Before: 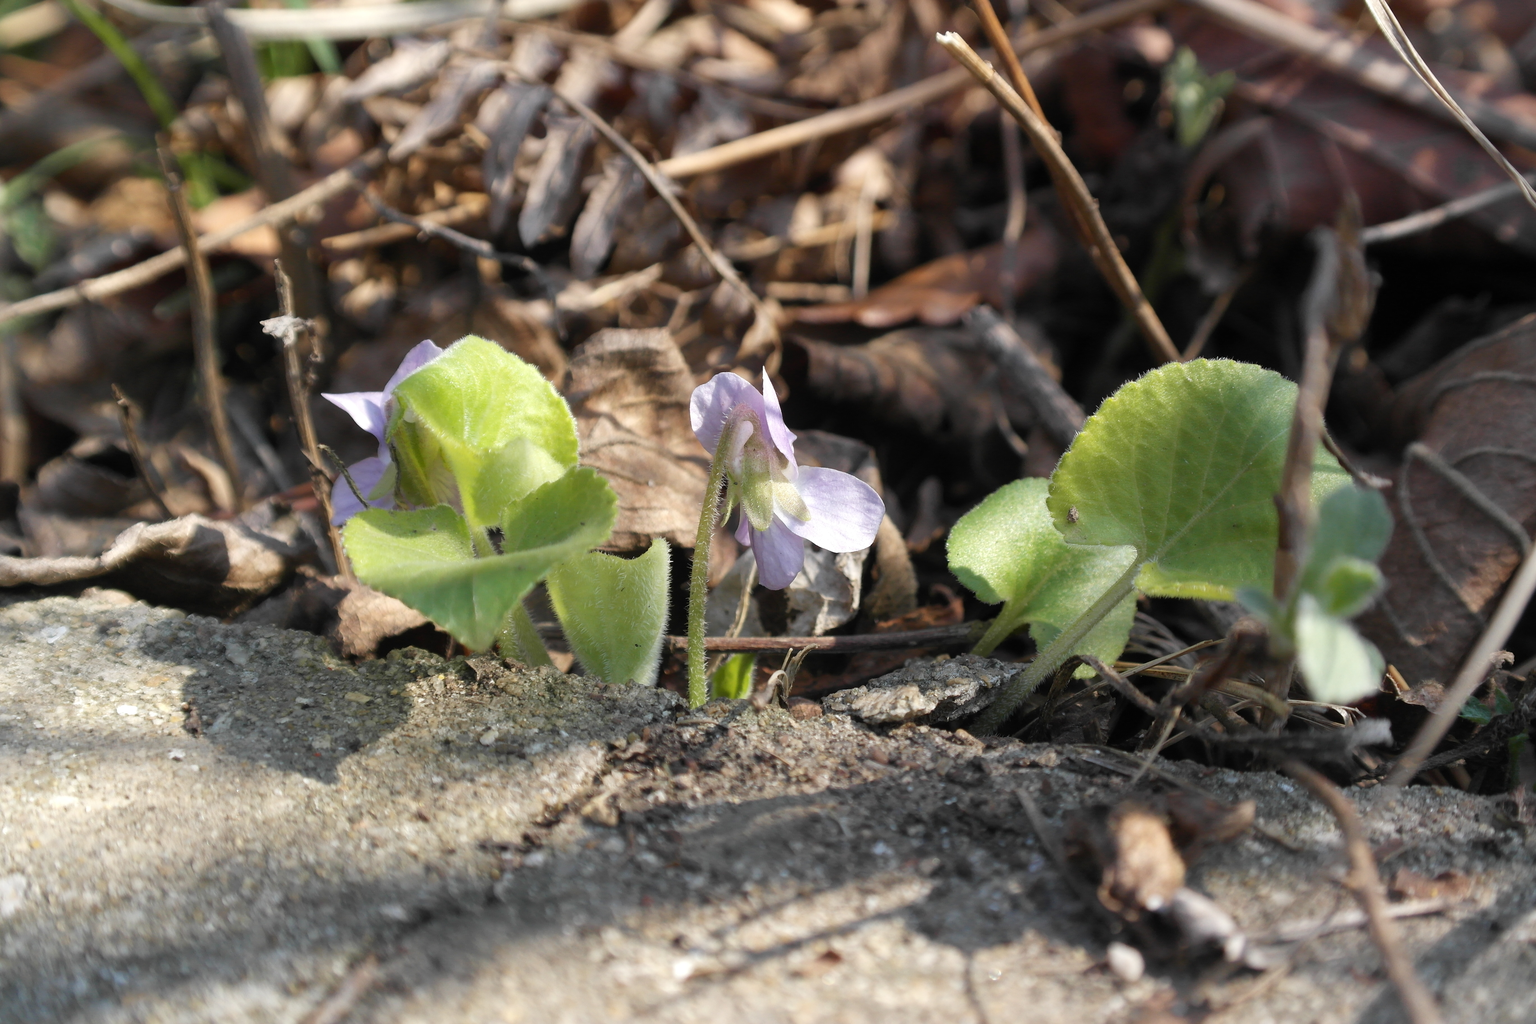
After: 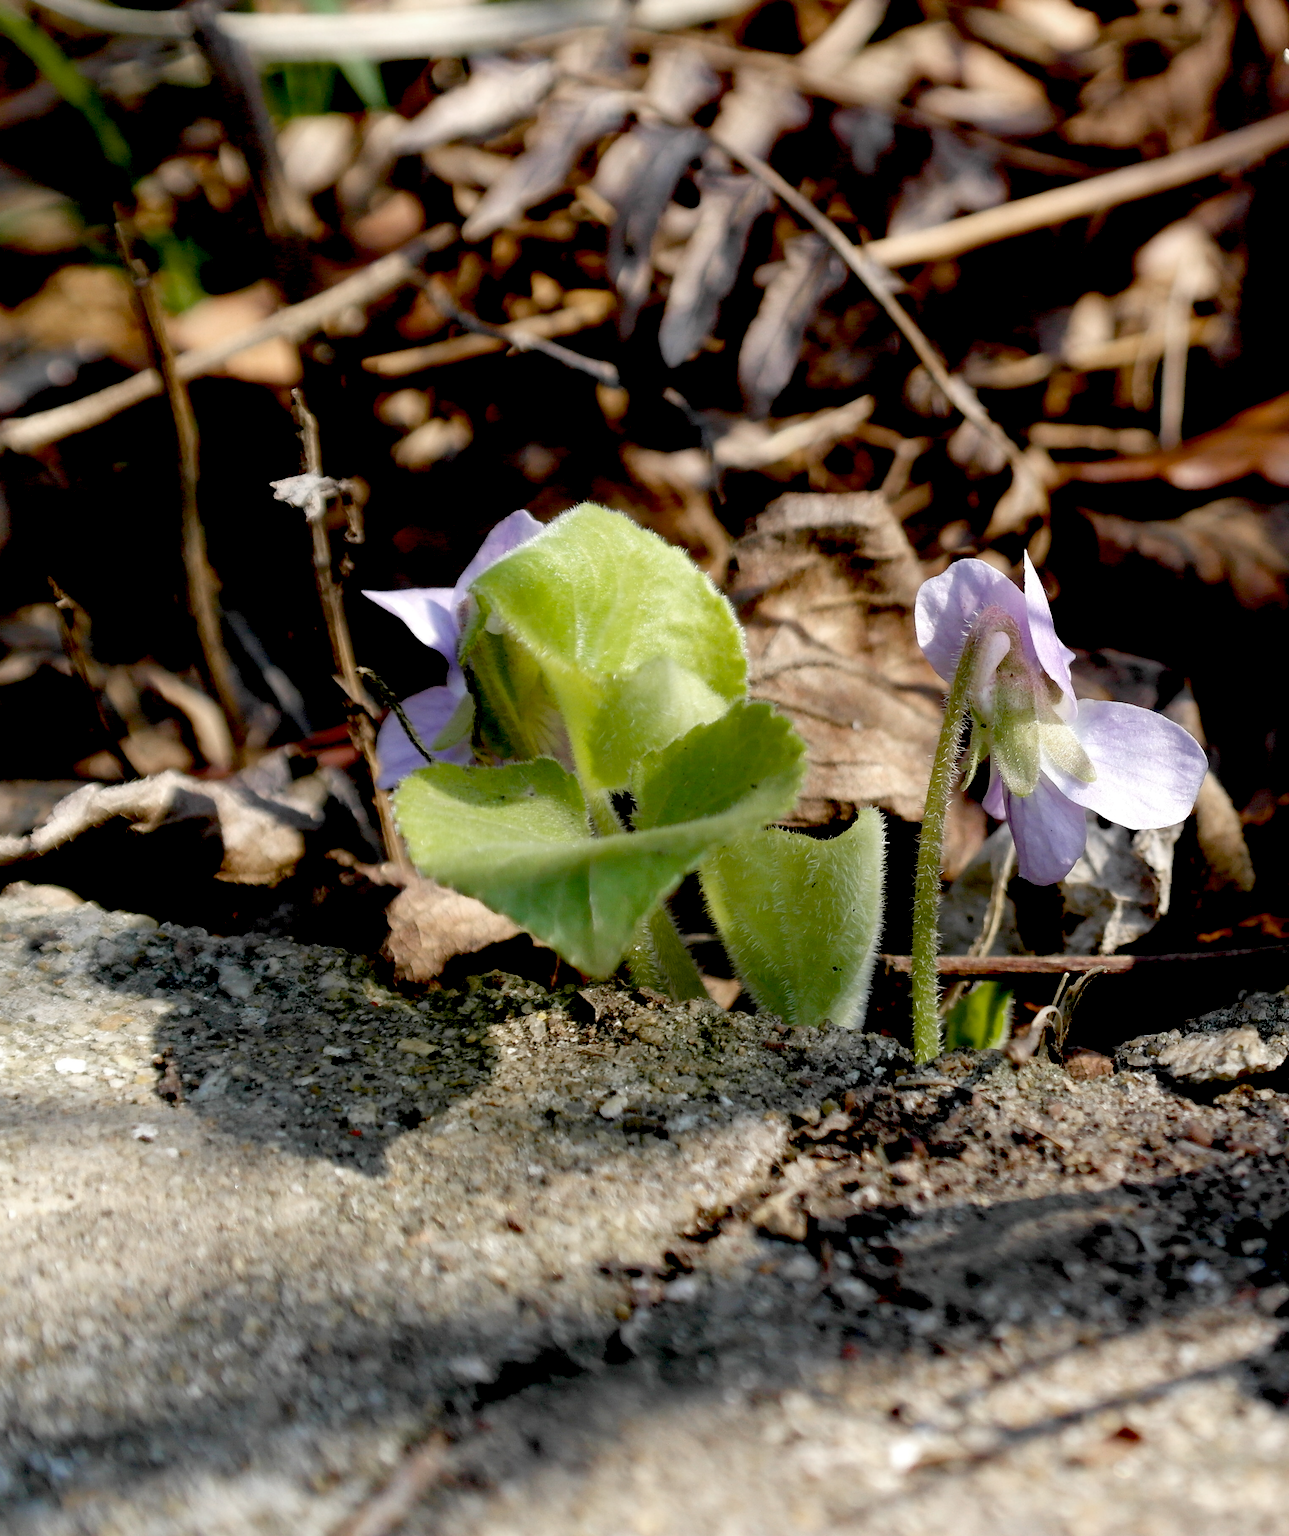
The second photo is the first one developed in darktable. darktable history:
crop: left 5.228%, right 38.815%
color zones: curves: ch0 [(0, 0.5) (0.143, 0.5) (0.286, 0.456) (0.429, 0.5) (0.571, 0.5) (0.714, 0.5) (0.857, 0.5) (1, 0.5)]; ch1 [(0, 0.5) (0.143, 0.5) (0.286, 0.422) (0.429, 0.5) (0.571, 0.5) (0.714, 0.5) (0.857, 0.5) (1, 0.5)]
exposure: black level correction 0.058, compensate exposure bias true, compensate highlight preservation false
